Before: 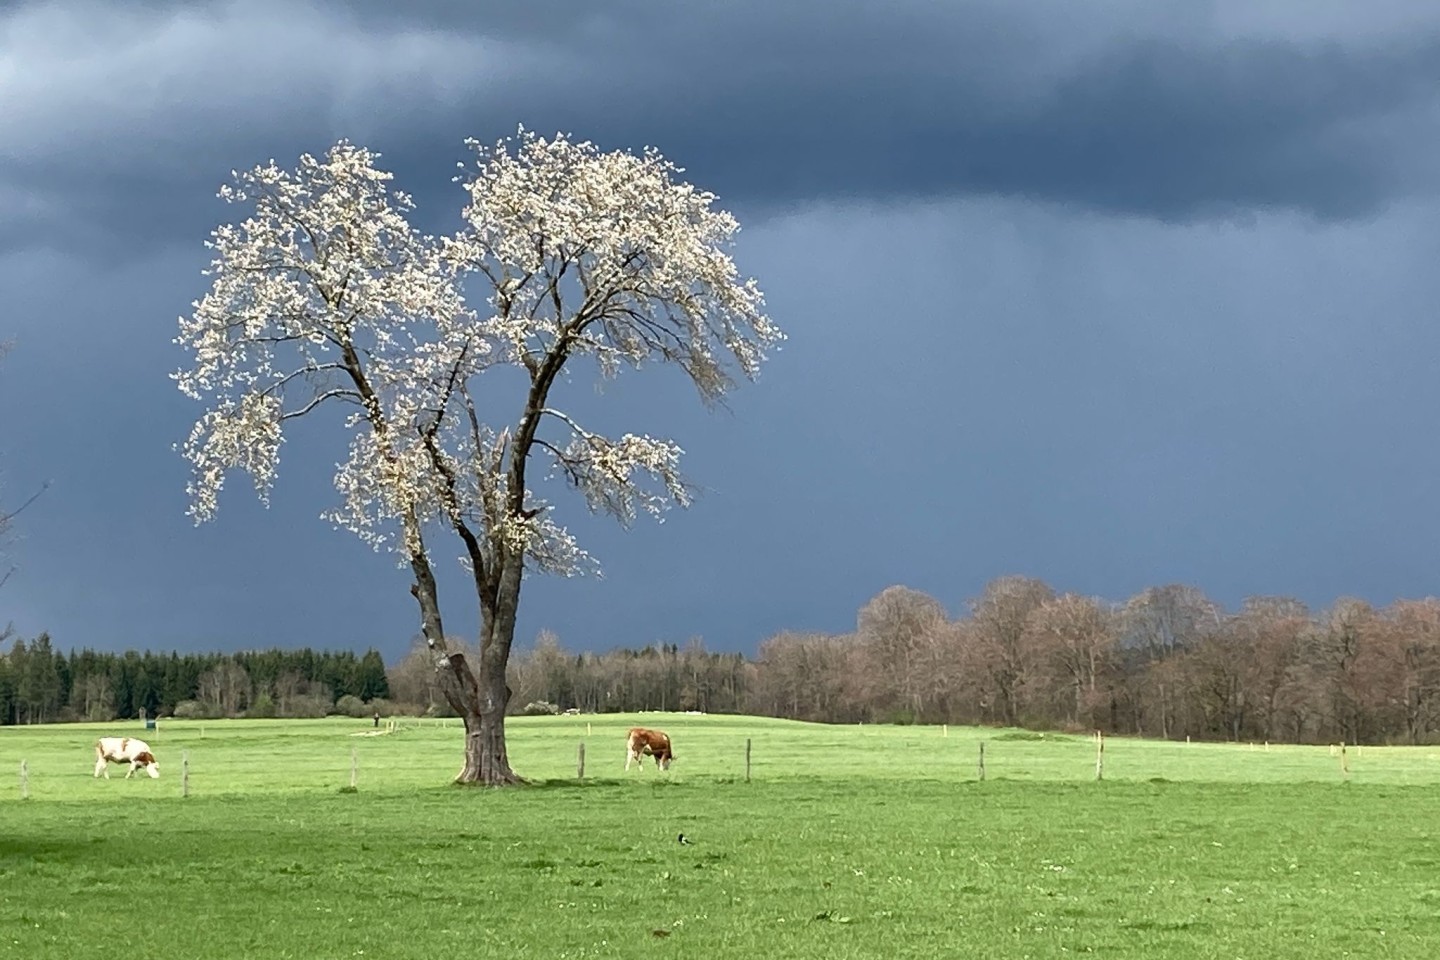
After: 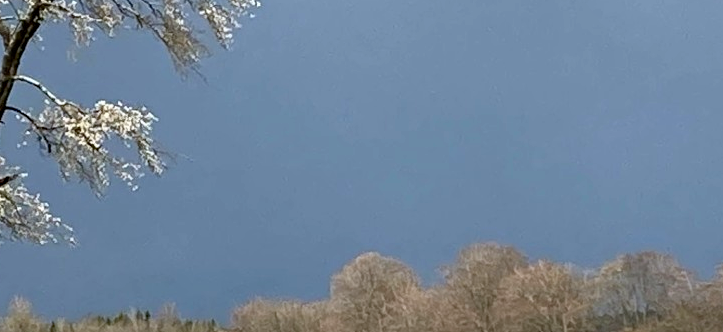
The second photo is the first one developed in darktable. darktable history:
crop: left 36.607%, top 34.735%, right 13.146%, bottom 30.611%
haze removal: compatibility mode true, adaptive false
